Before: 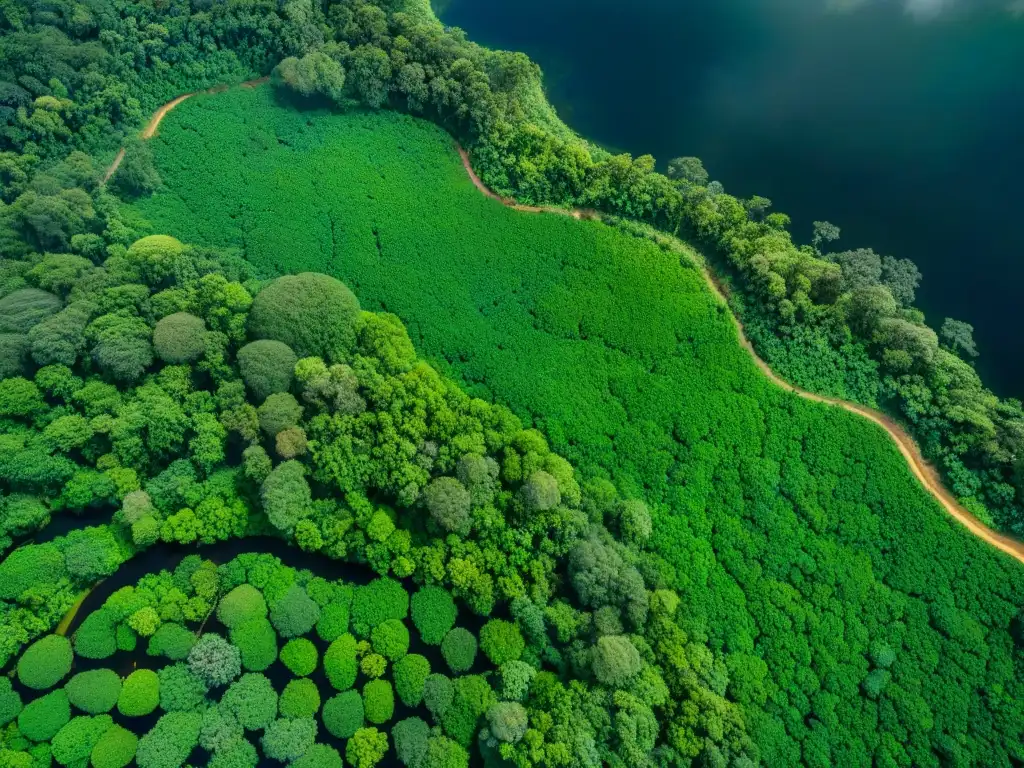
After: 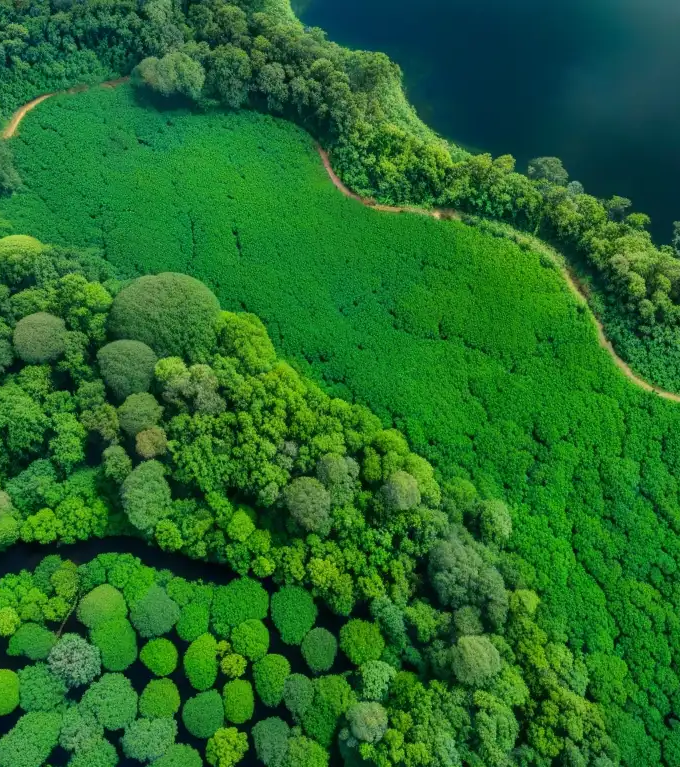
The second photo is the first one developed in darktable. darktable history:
crop and rotate: left 13.763%, right 19.735%
